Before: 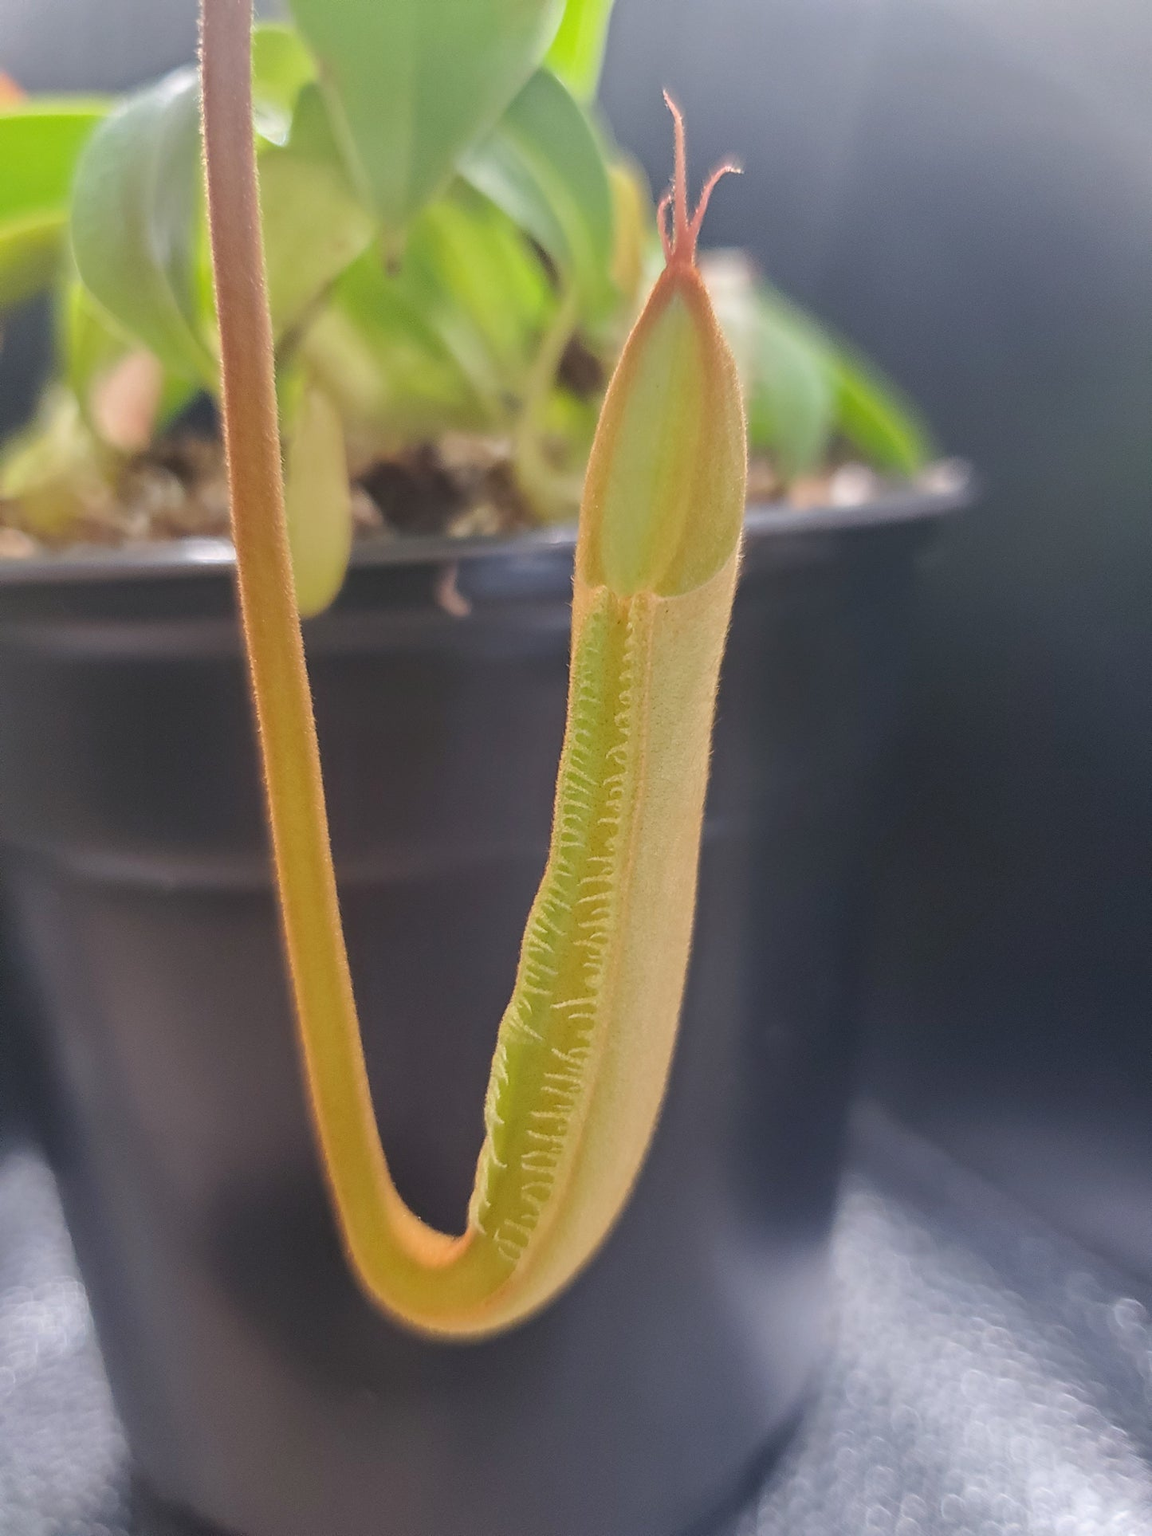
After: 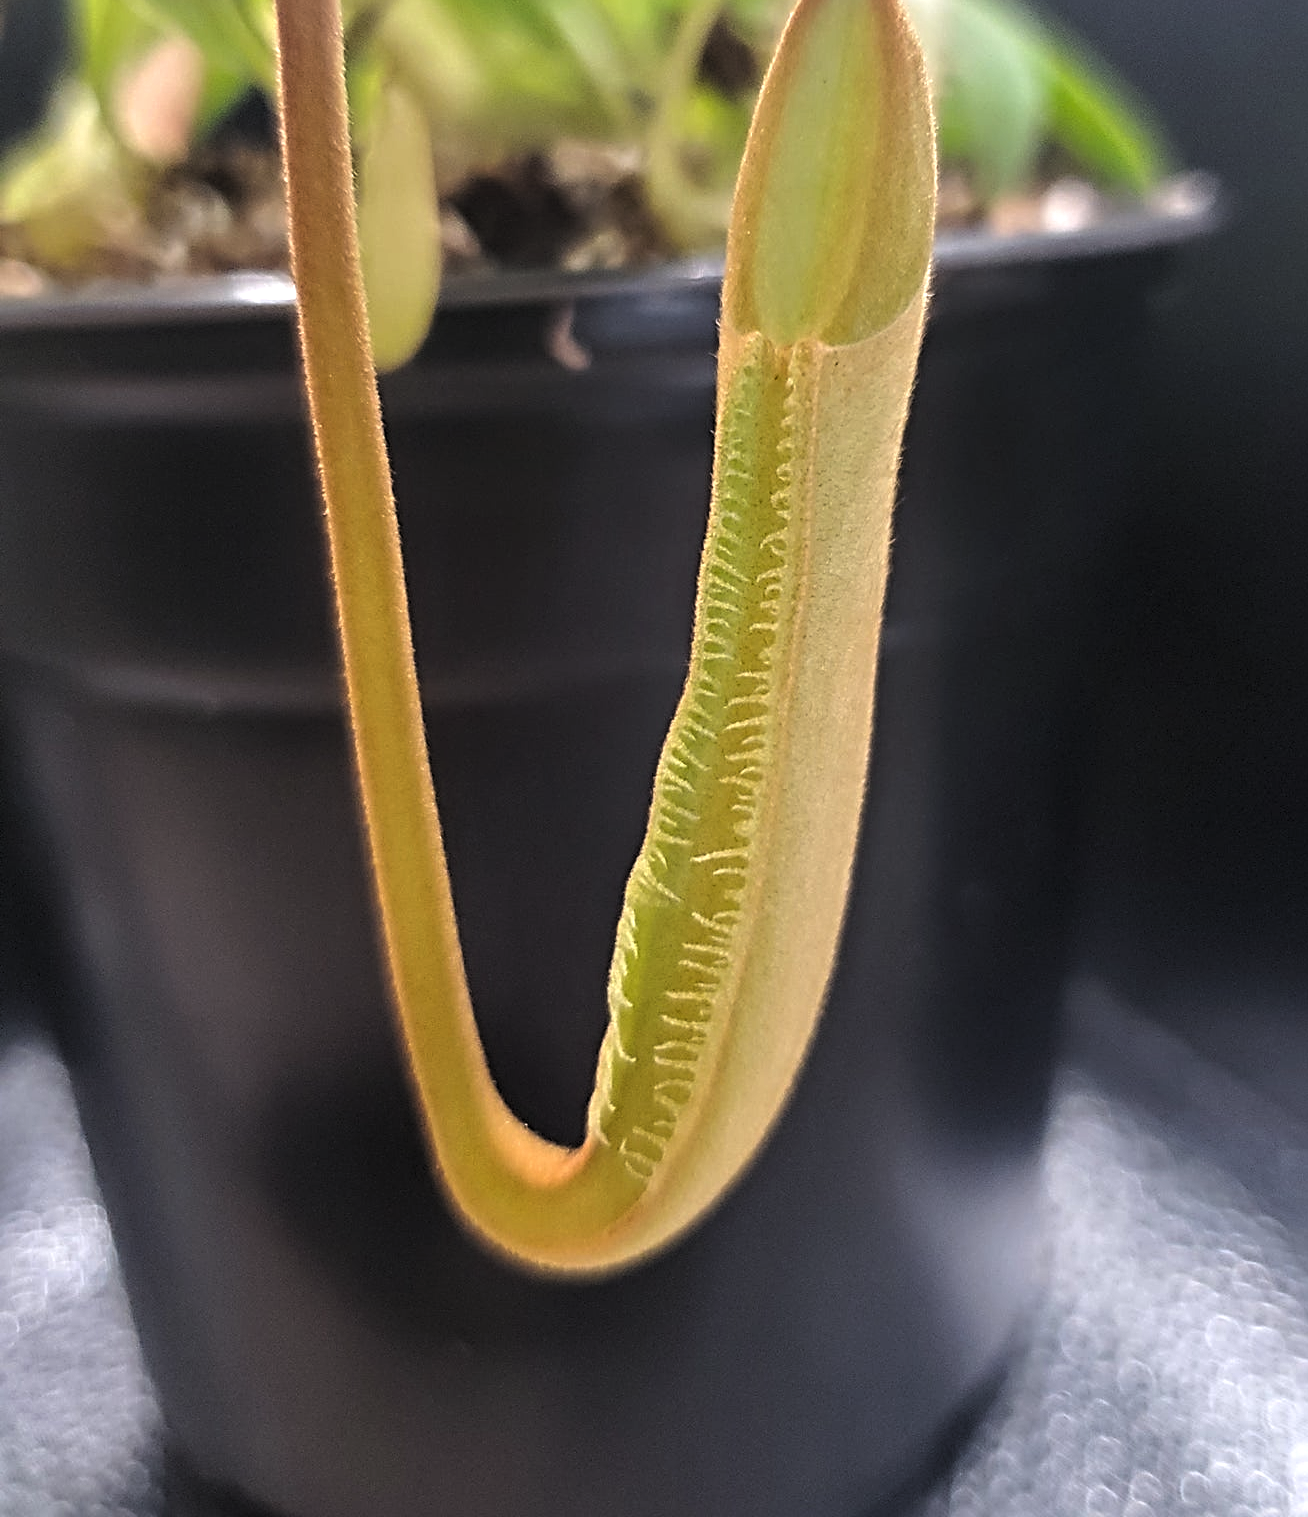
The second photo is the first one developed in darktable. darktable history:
sharpen: radius 4.883
crop: top 20.916%, right 9.437%, bottom 0.316%
levels: levels [0.129, 0.519, 0.867]
